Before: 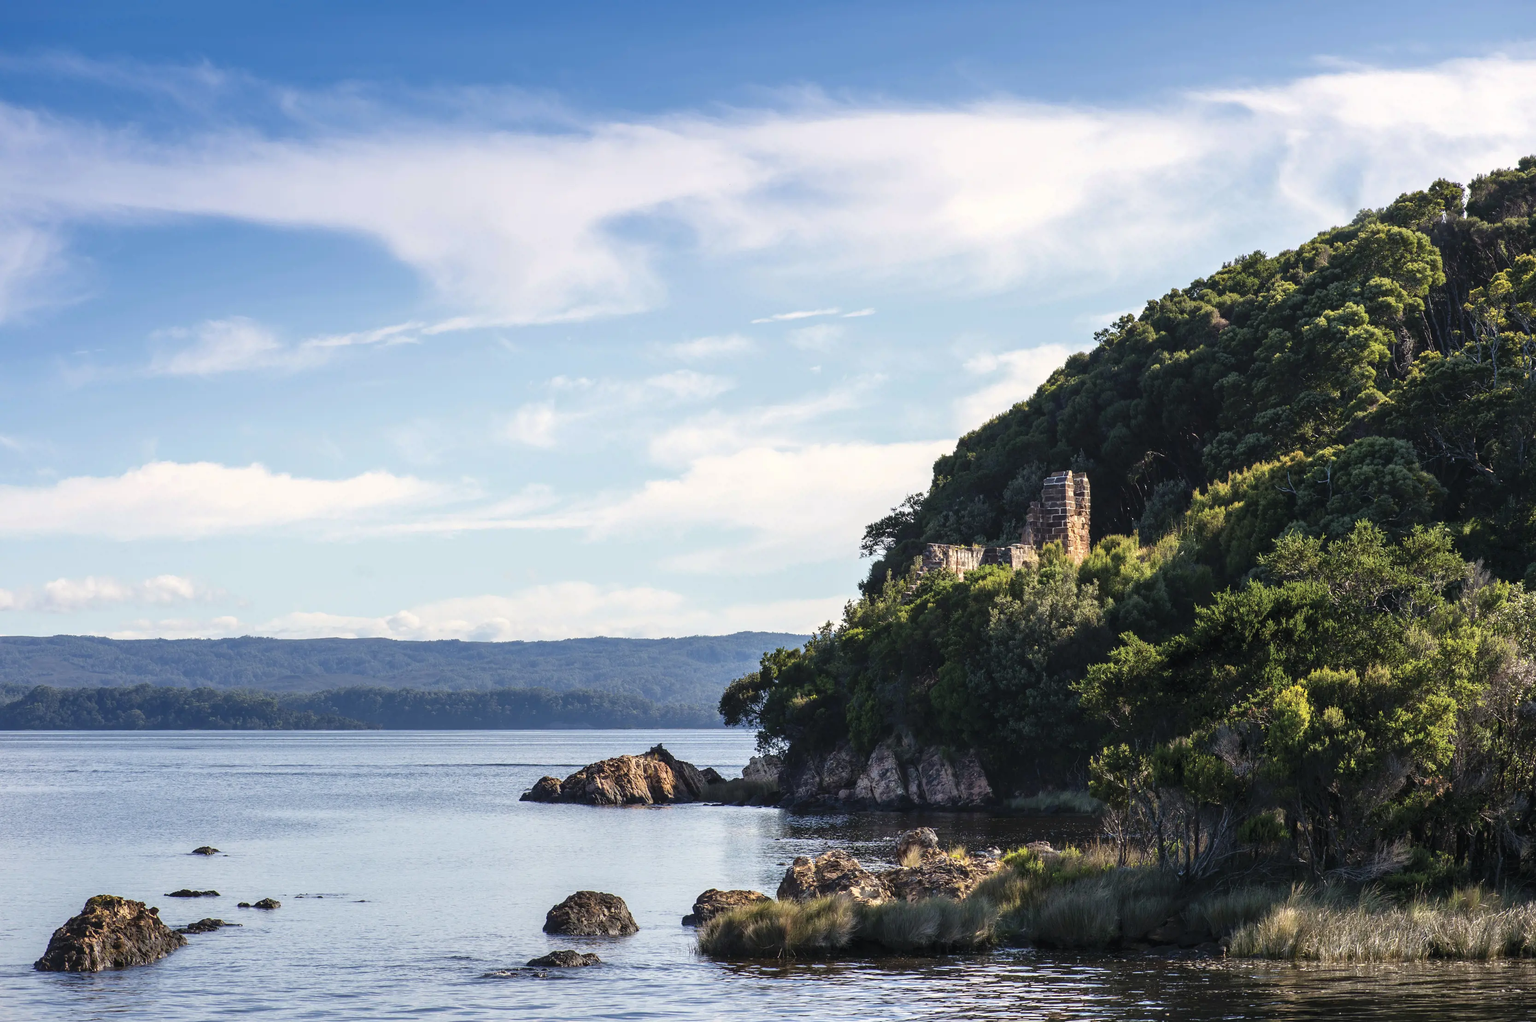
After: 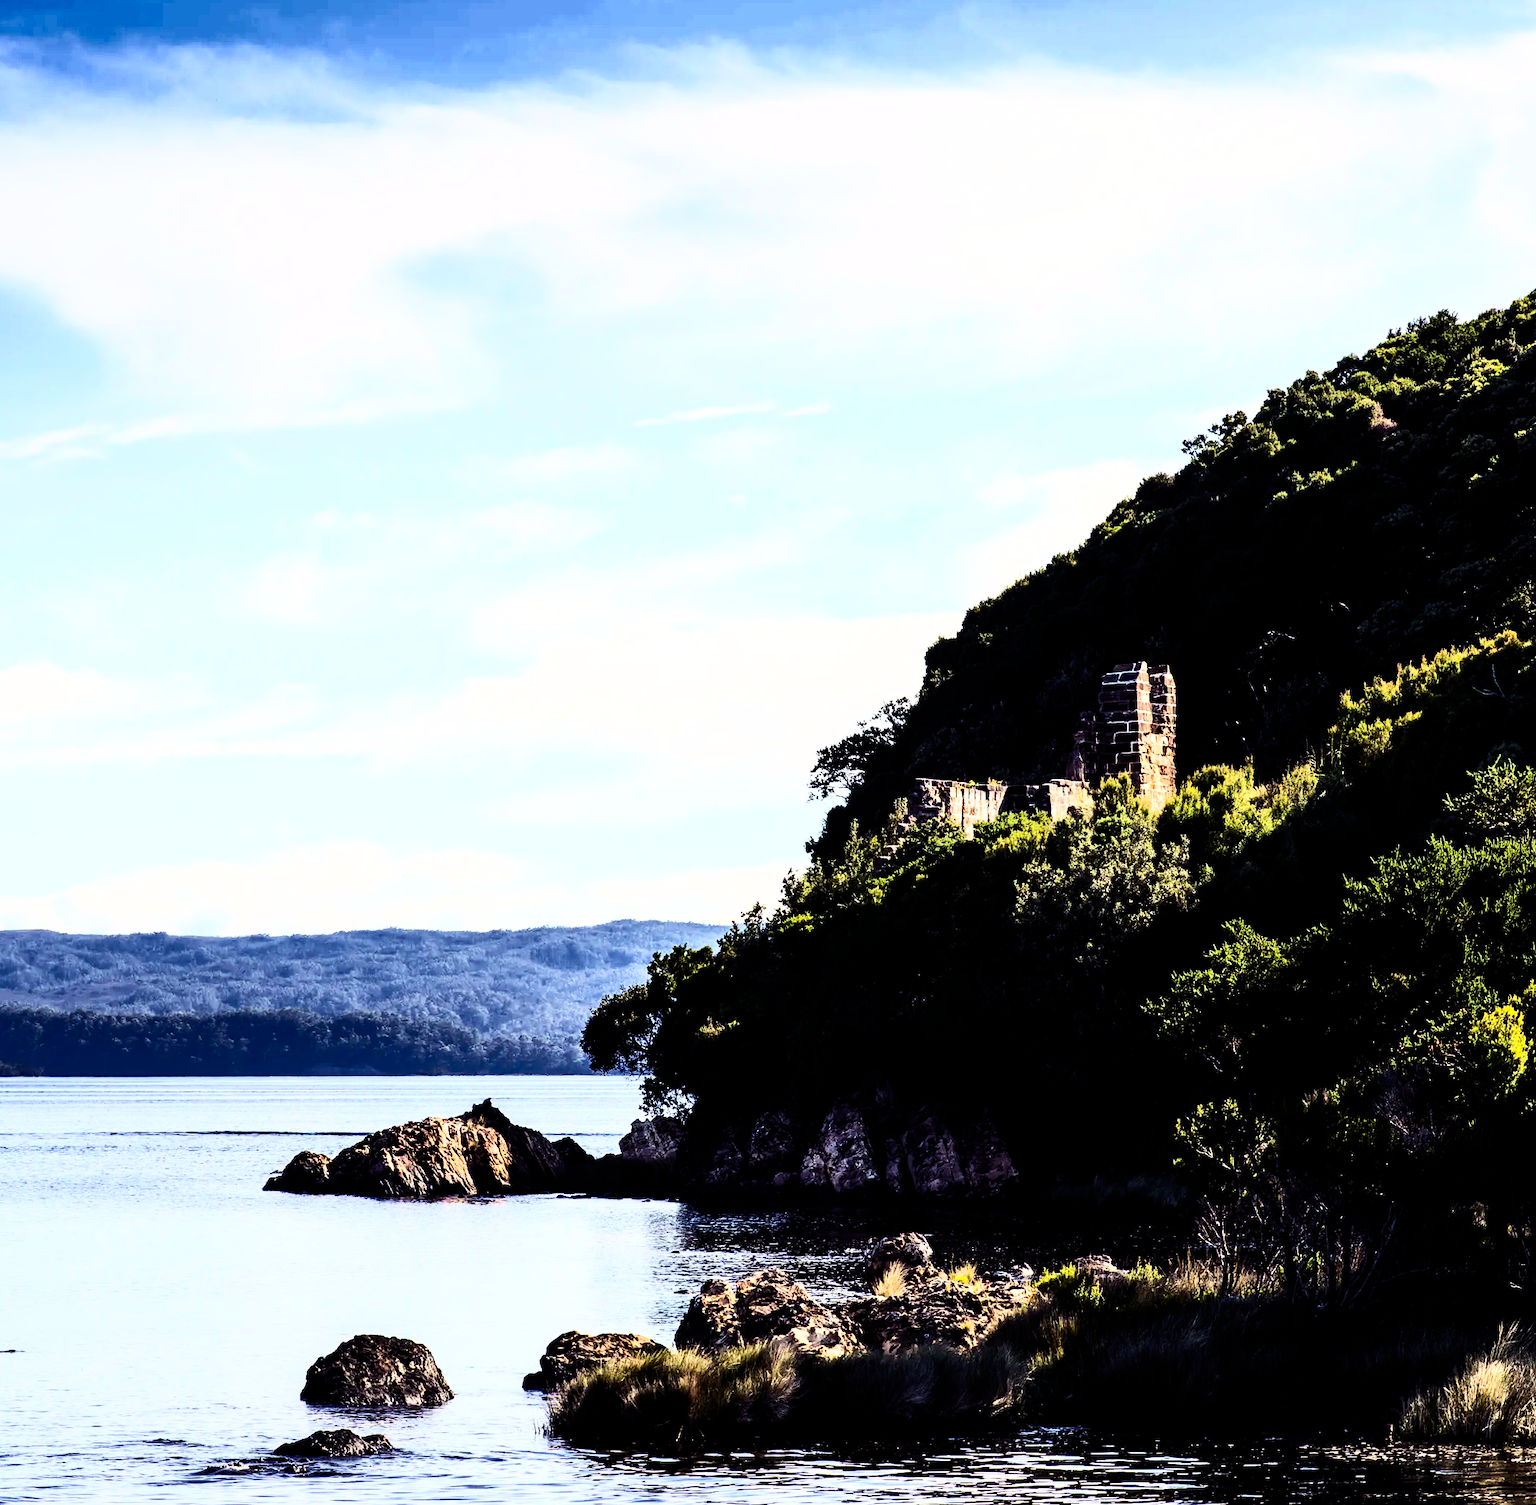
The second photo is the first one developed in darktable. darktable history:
color balance rgb: shadows lift › luminance -21.728%, shadows lift › chroma 8.899%, shadows lift › hue 285.11°, perceptual saturation grading › global saturation 19.586%, saturation formula JzAzBz (2021)
crop and rotate: left 23.145%, top 5.622%, right 14.321%, bottom 2.352%
contrast brightness saturation: contrast 0.404, brightness 0.108, saturation 0.211
velvia: on, module defaults
filmic rgb: black relative exposure -3.79 EV, white relative exposure 2.39 EV, dynamic range scaling -49.58%, hardness 3.47, latitude 30.51%, contrast 1.815
